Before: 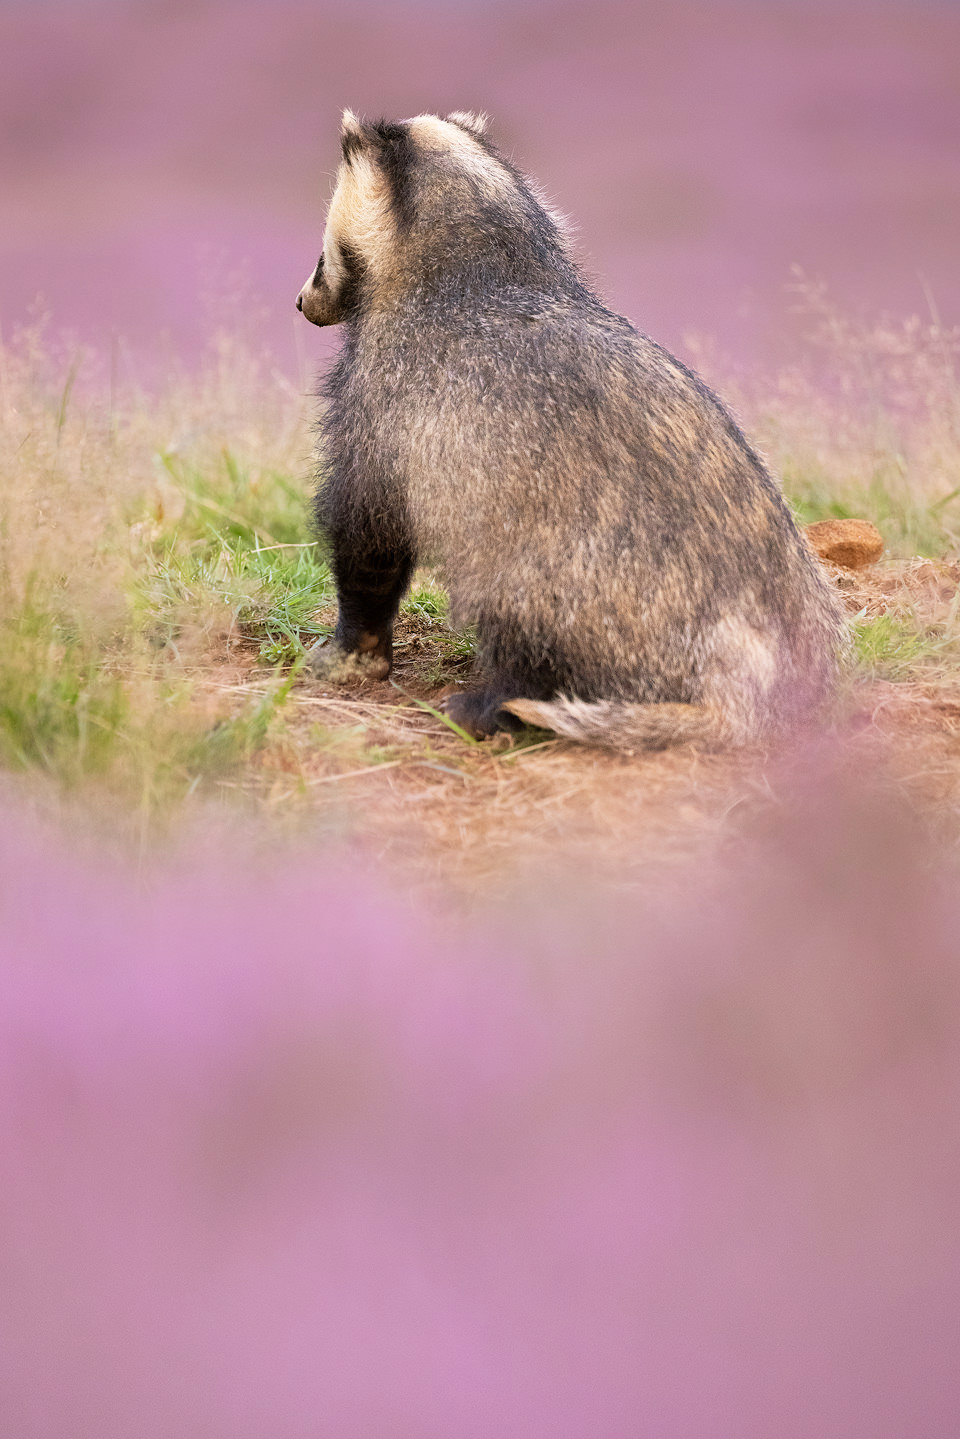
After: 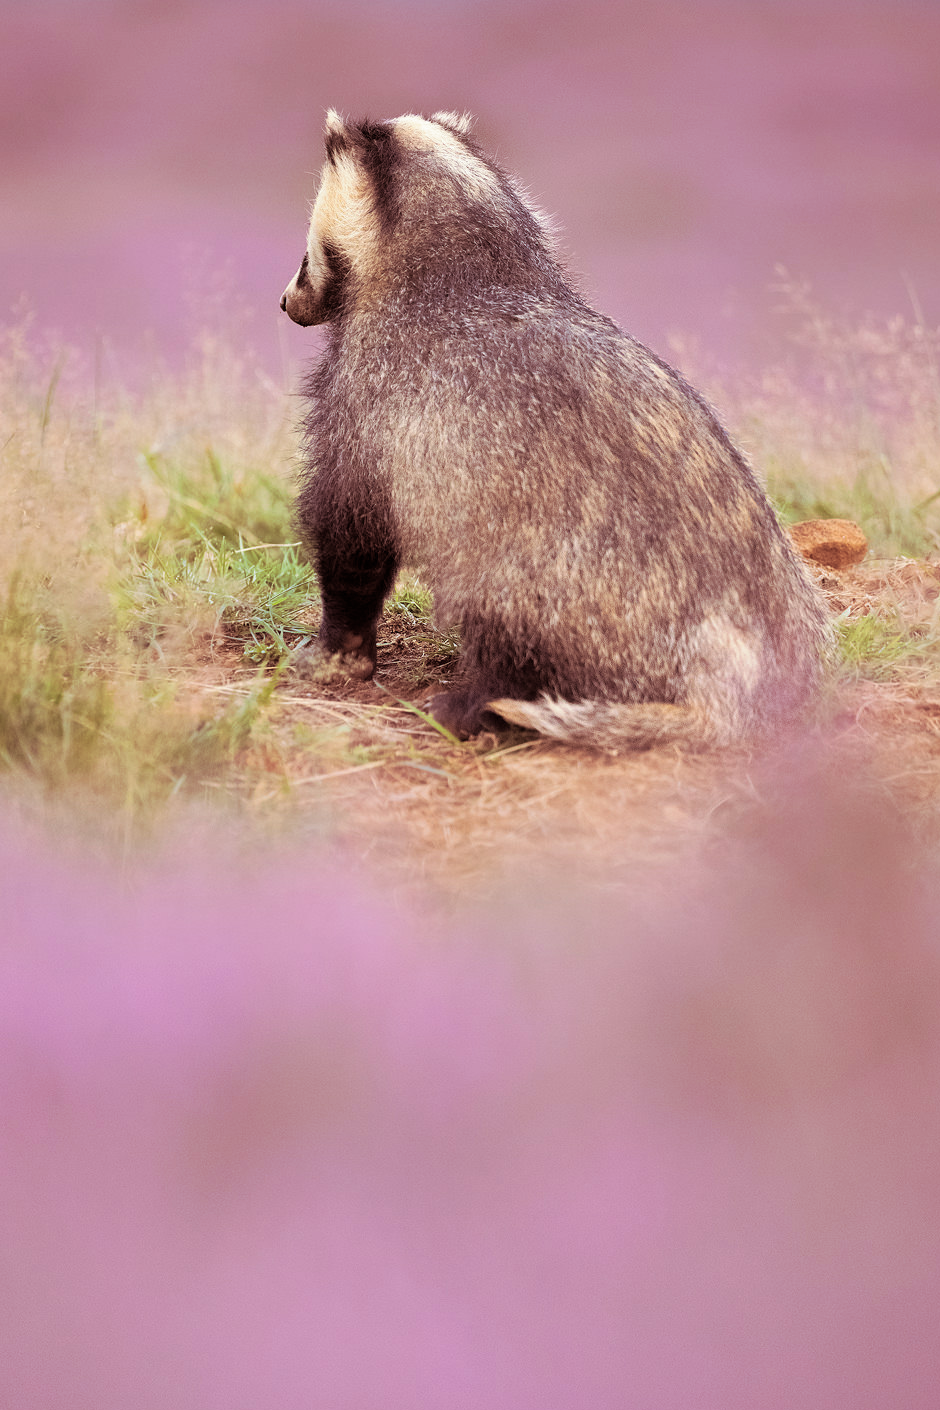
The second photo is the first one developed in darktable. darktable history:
crop: left 1.743%, right 0.268%, bottom 2.011%
split-toning: on, module defaults
